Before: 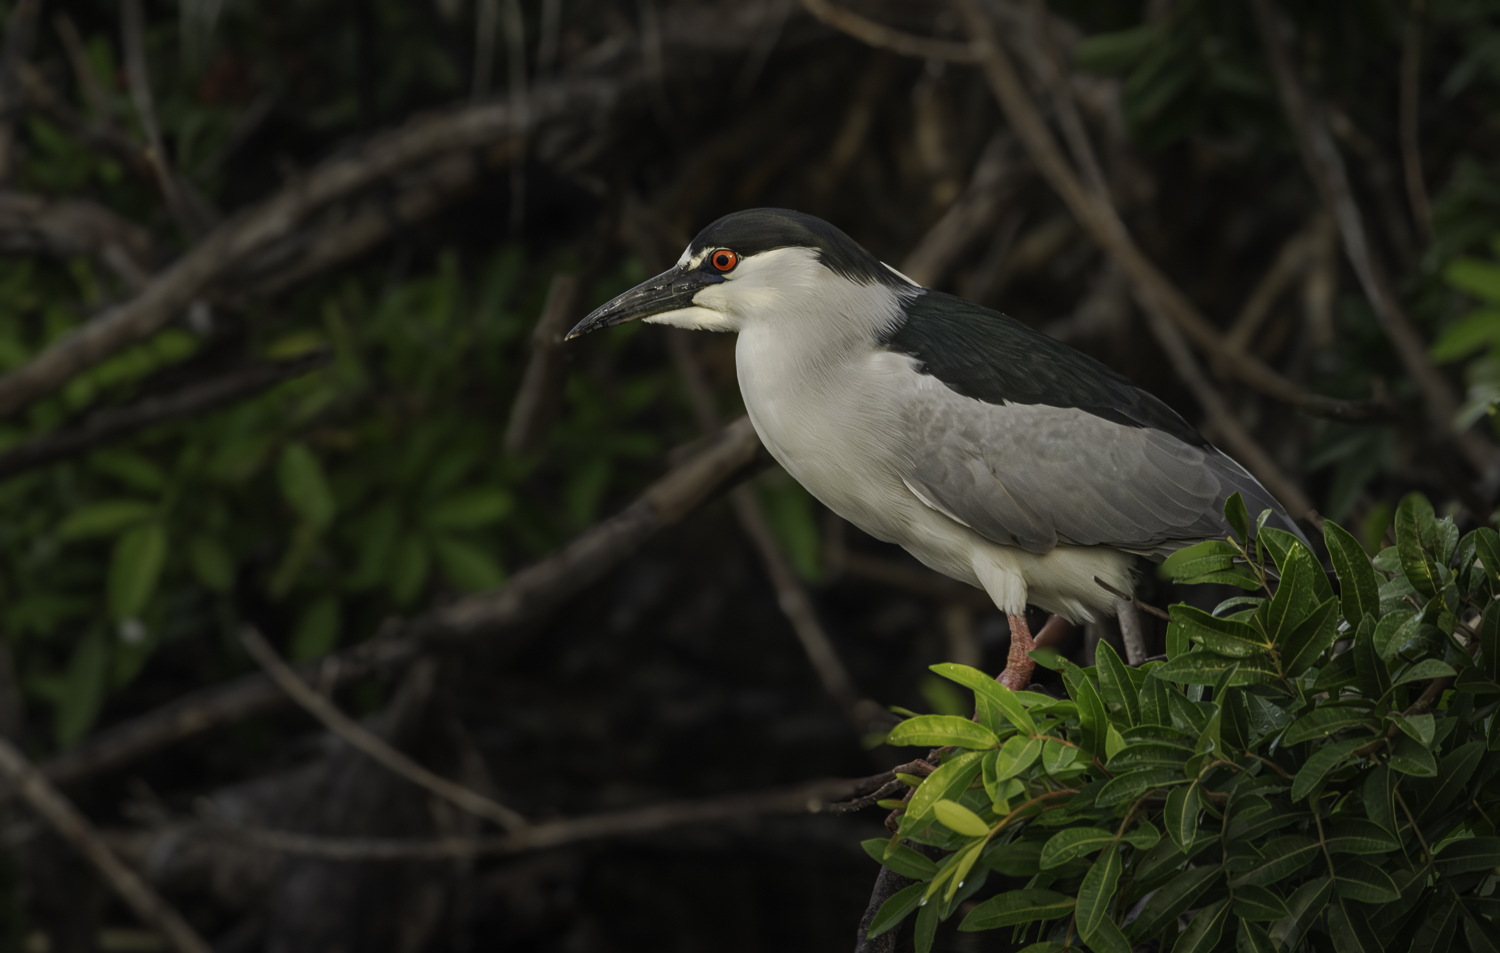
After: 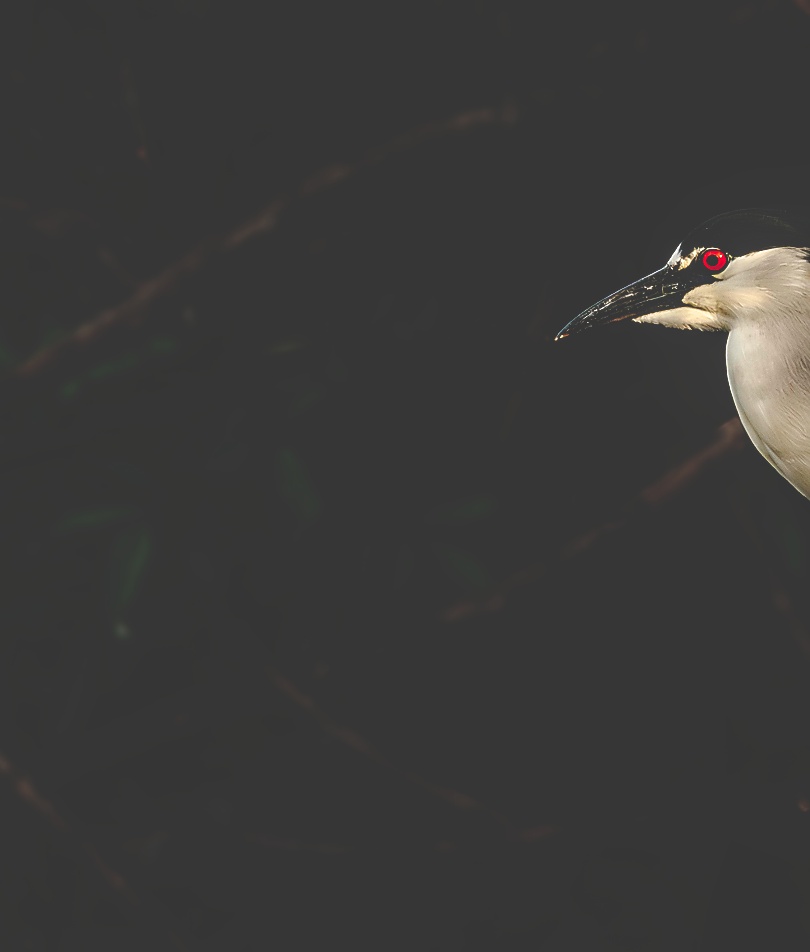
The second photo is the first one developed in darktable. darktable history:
local contrast: on, module defaults
crop: left 0.723%, right 45.246%, bottom 0.086%
base curve: curves: ch0 [(0, 0.036) (0.083, 0.04) (0.804, 1)], preserve colors none
sharpen: radius 1.423, amount 1.232, threshold 0.64
